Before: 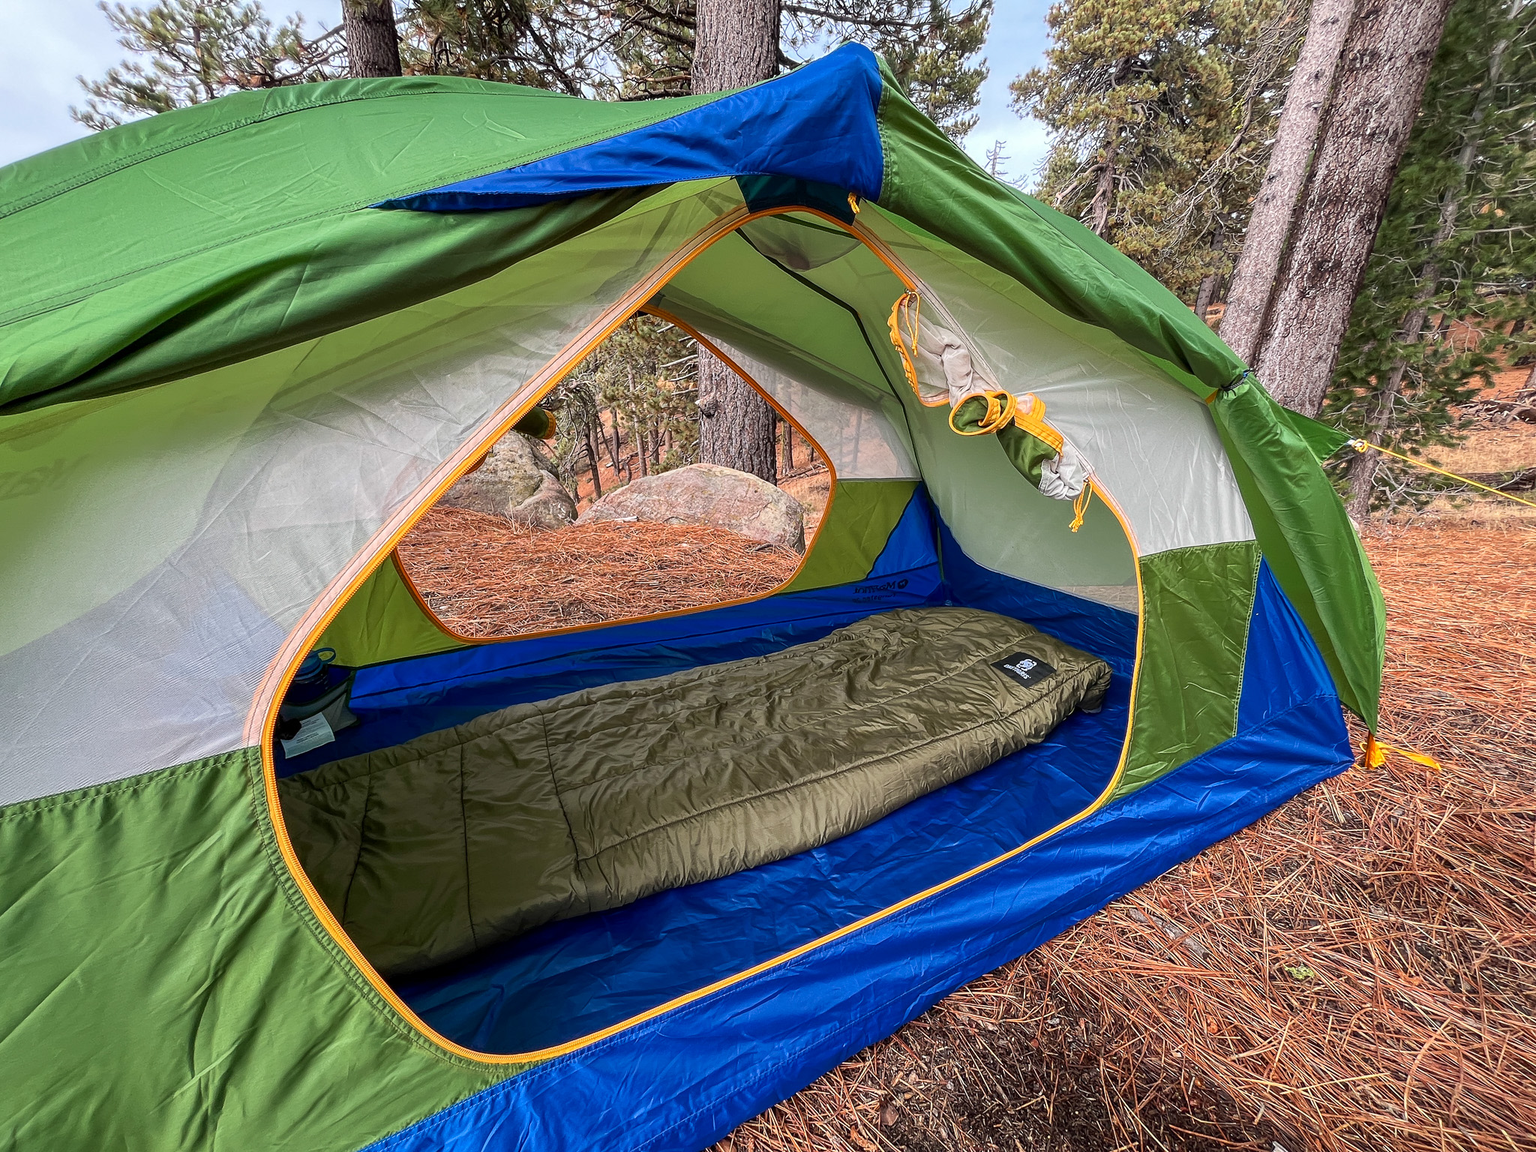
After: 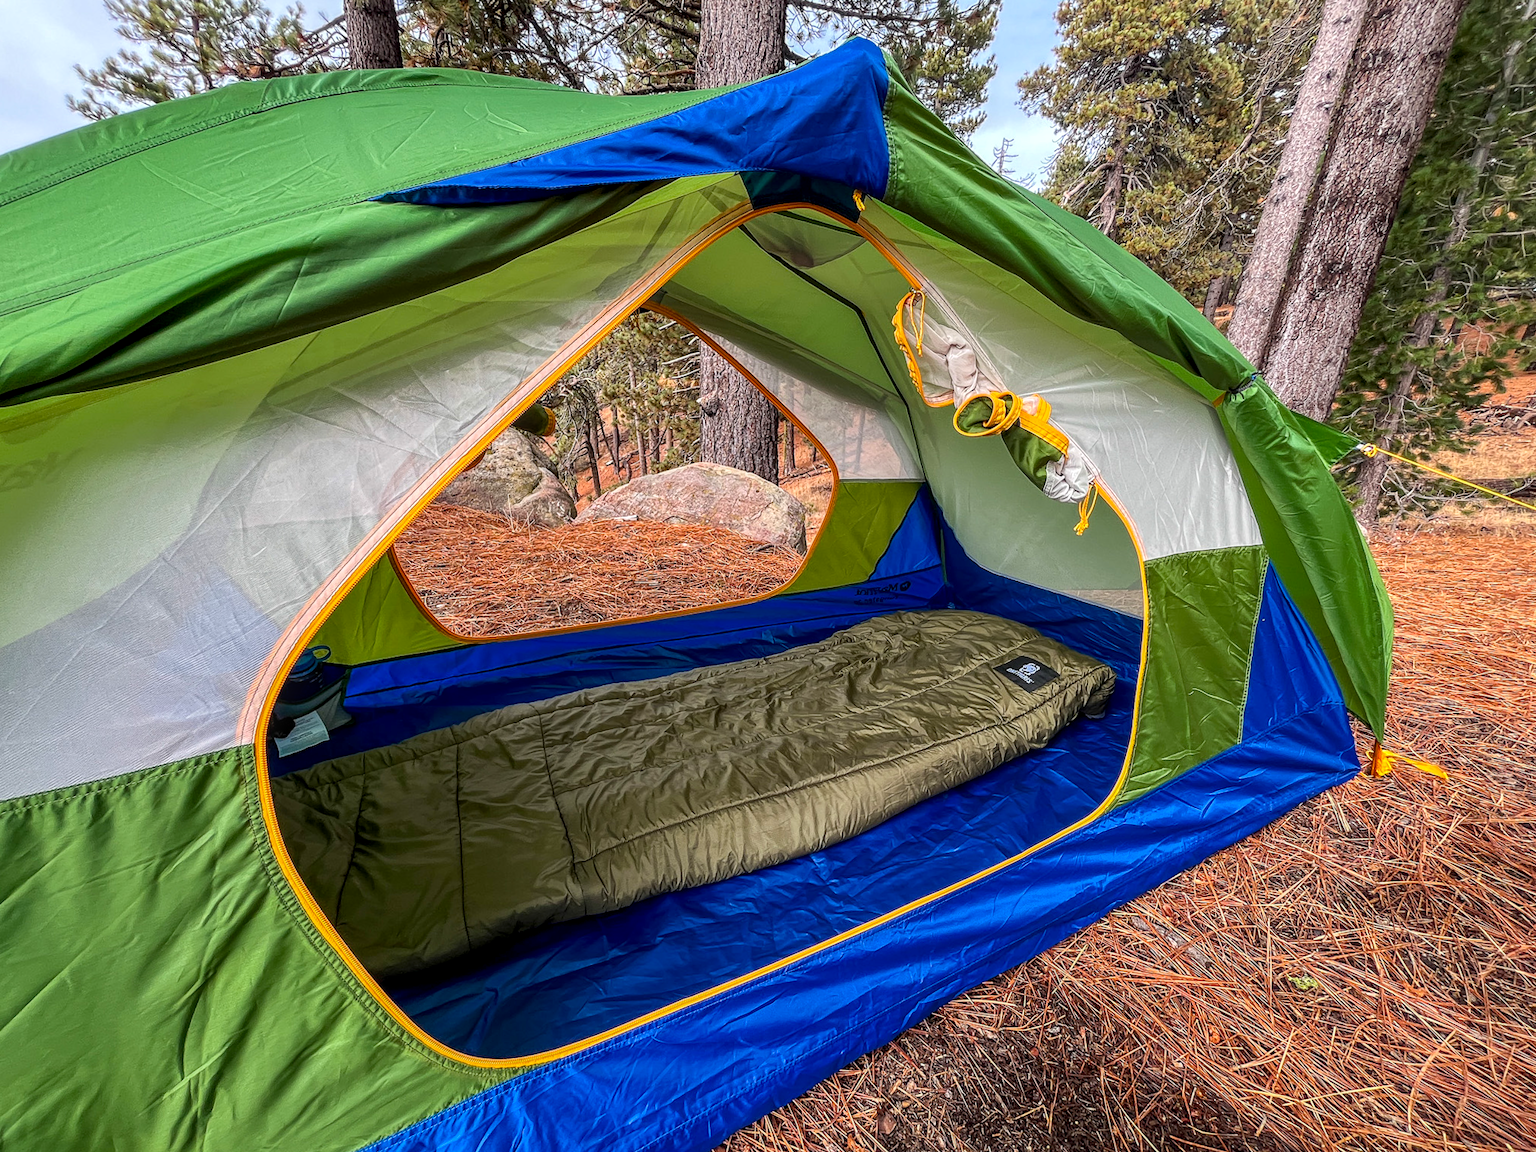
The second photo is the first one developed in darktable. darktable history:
crop and rotate: angle -0.5°
local contrast: on, module defaults
color balance rgb: perceptual saturation grading › global saturation 20%, global vibrance 10%
